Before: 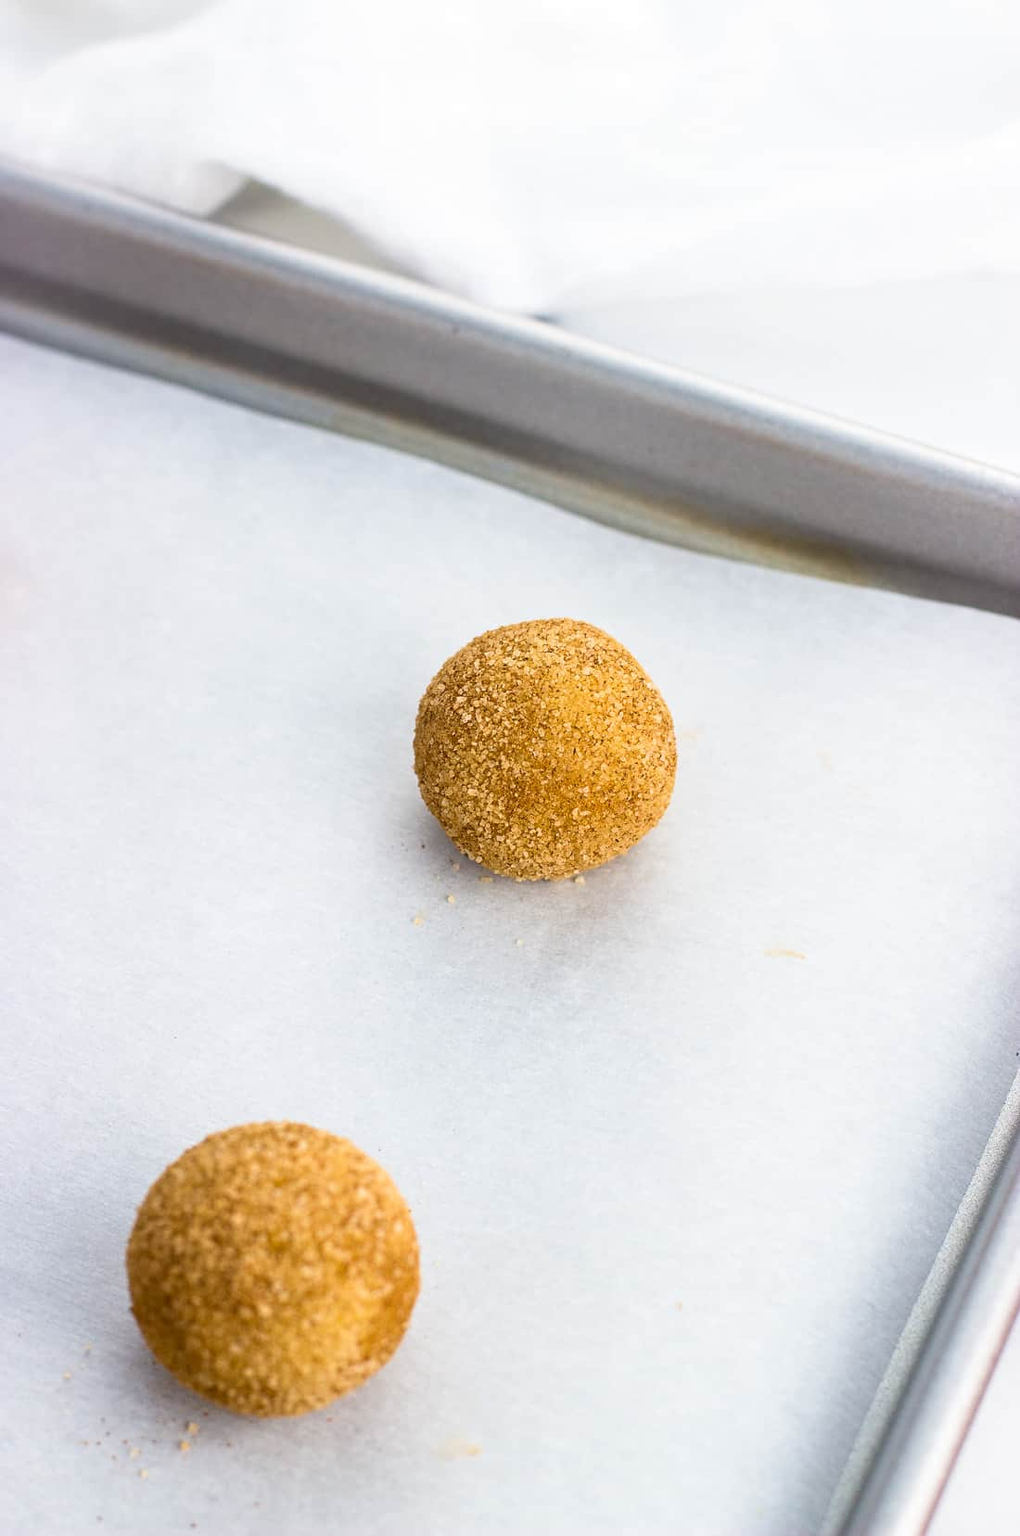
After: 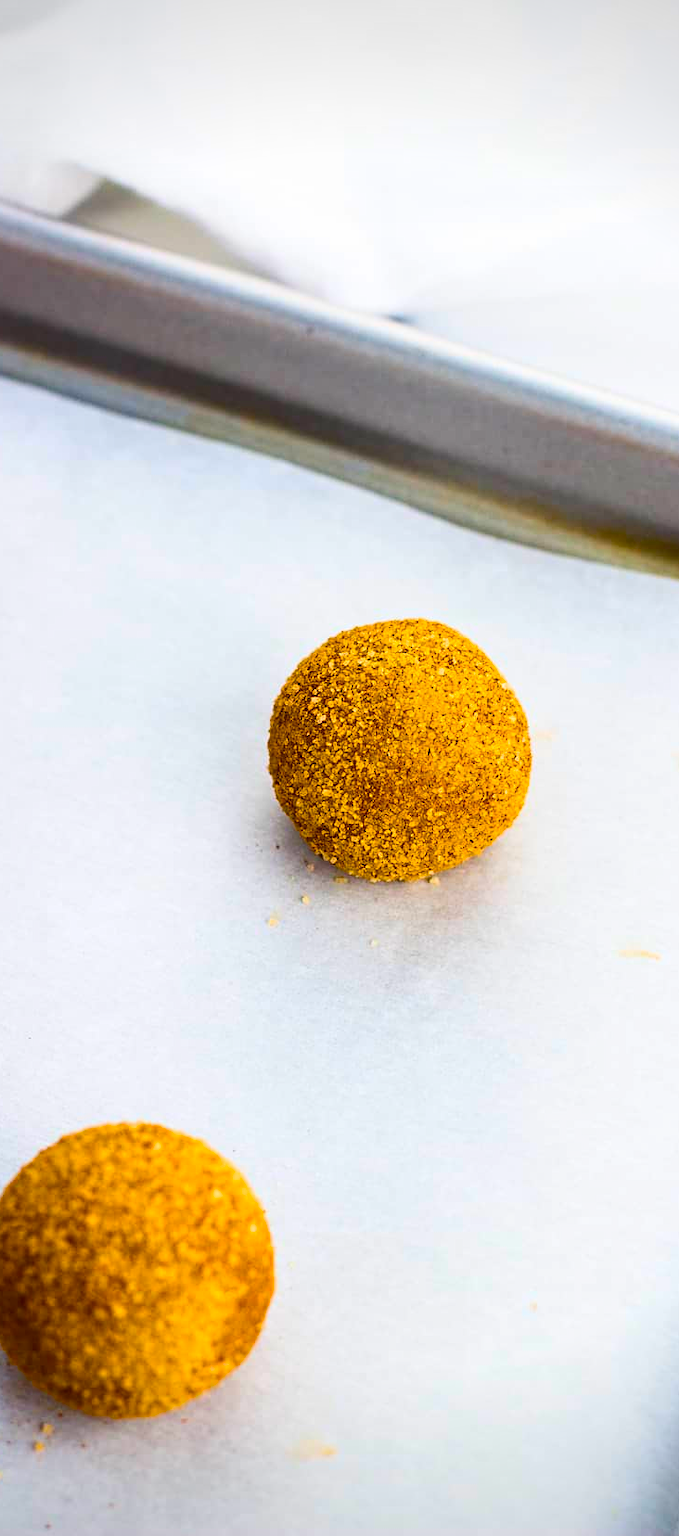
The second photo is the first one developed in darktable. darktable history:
vignetting: saturation 0.032
crop and rotate: left 14.344%, right 18.947%
color balance rgb: perceptual saturation grading › global saturation 36.423%, perceptual saturation grading › shadows 34.737%, global vibrance 24.525%
contrast brightness saturation: contrast 0.191, brightness -0.109, saturation 0.208
